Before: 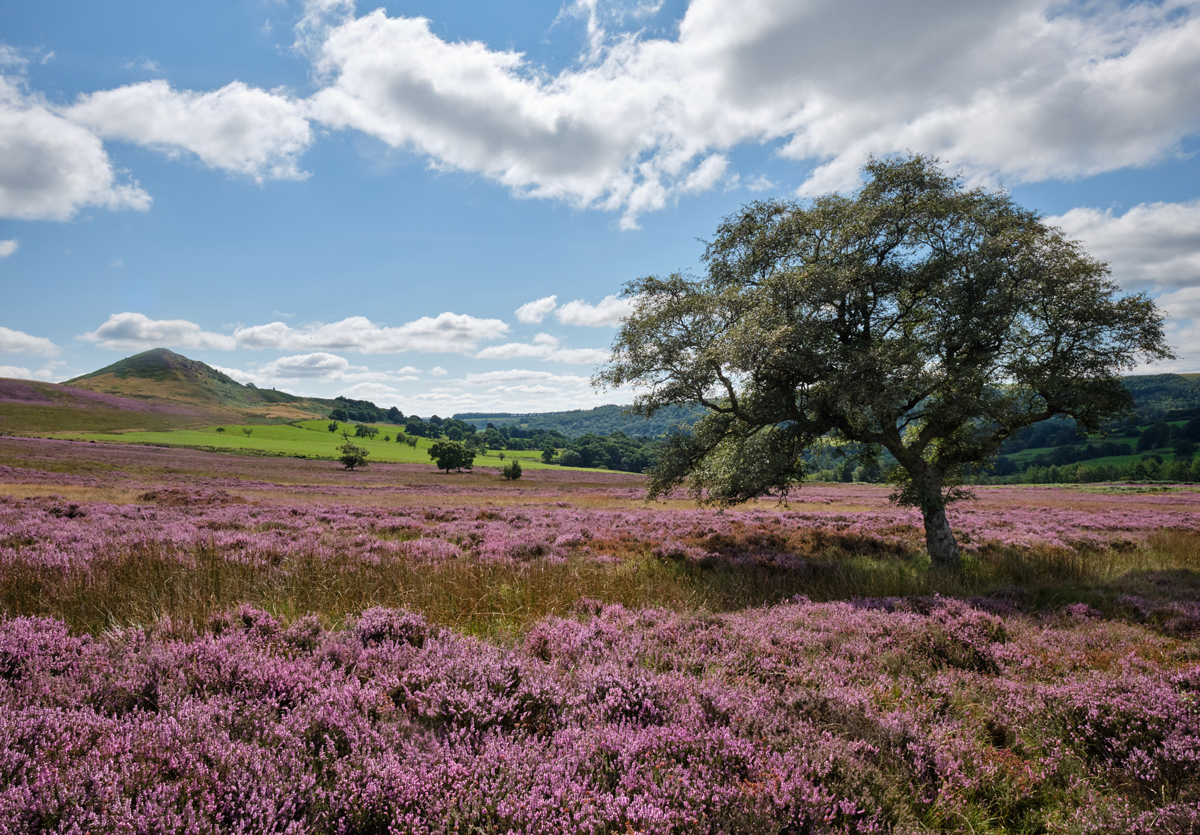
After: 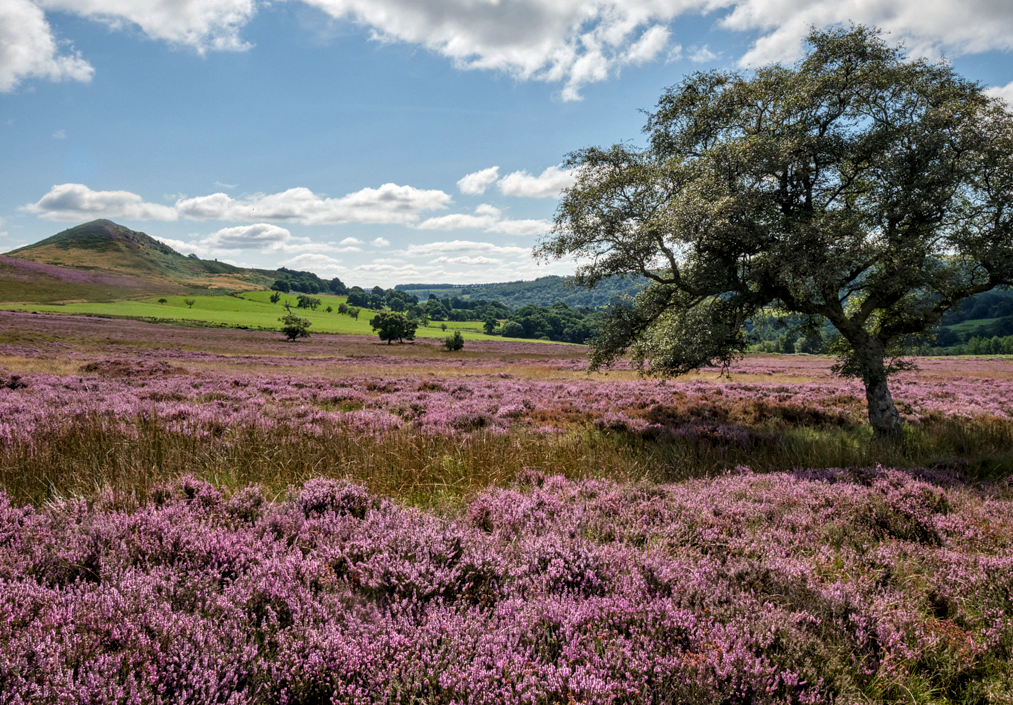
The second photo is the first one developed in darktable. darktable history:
crop and rotate: left 4.842%, top 15.51%, right 10.668%
color correction: highlights b* 3
local contrast: detail 130%
